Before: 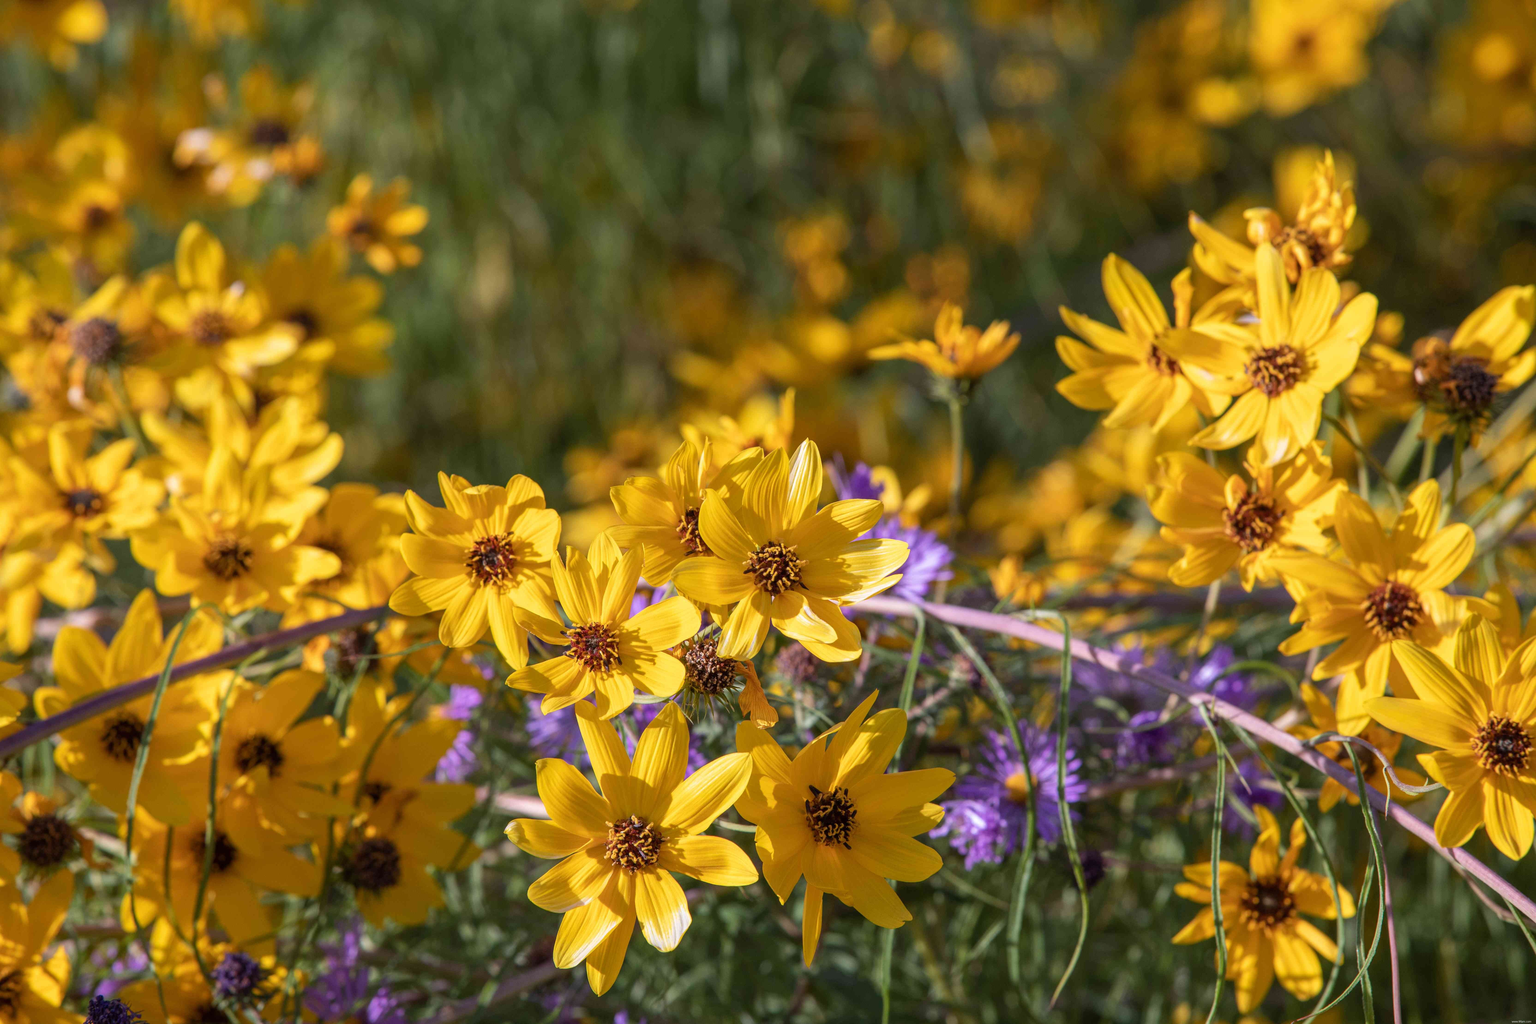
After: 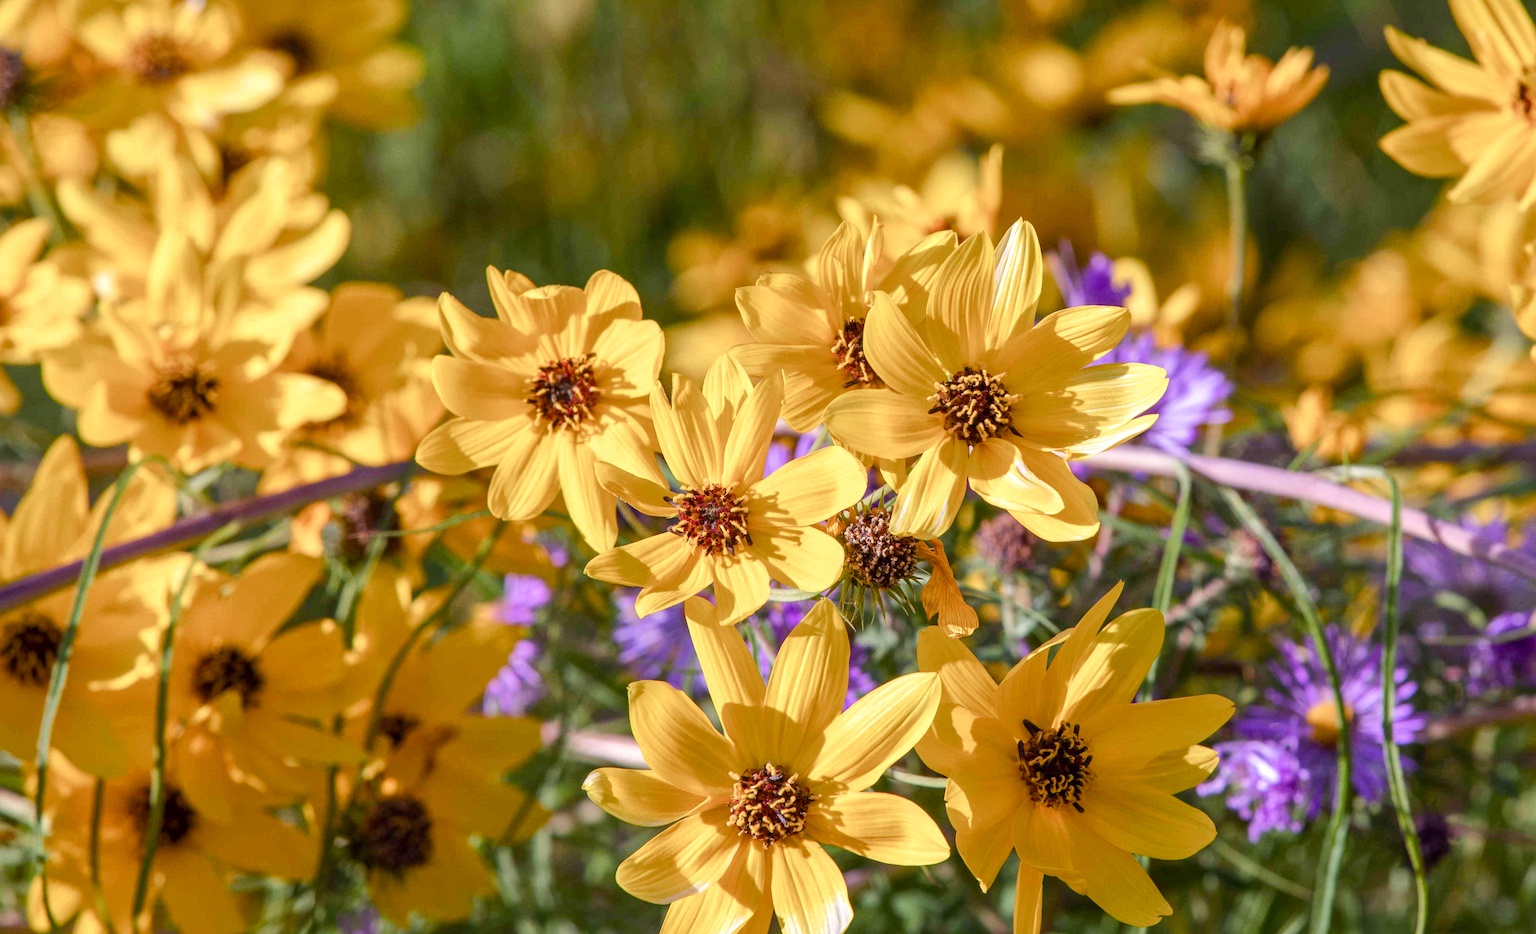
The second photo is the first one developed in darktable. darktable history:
exposure: exposure 0.126 EV, compensate exposure bias true, compensate highlight preservation false
crop: left 6.636%, top 28.118%, right 24.206%, bottom 8.746%
color balance rgb: shadows lift › hue 85.47°, perceptual saturation grading › global saturation 0.73%, perceptual saturation grading › highlights -32.19%, perceptual saturation grading › mid-tones 5.48%, perceptual saturation grading › shadows 17.539%, perceptual brilliance grading › mid-tones 10.705%, perceptual brilliance grading › shadows 15.193%, global vibrance 25.077%
local contrast: mode bilateral grid, contrast 20, coarseness 49, detail 119%, midtone range 0.2
